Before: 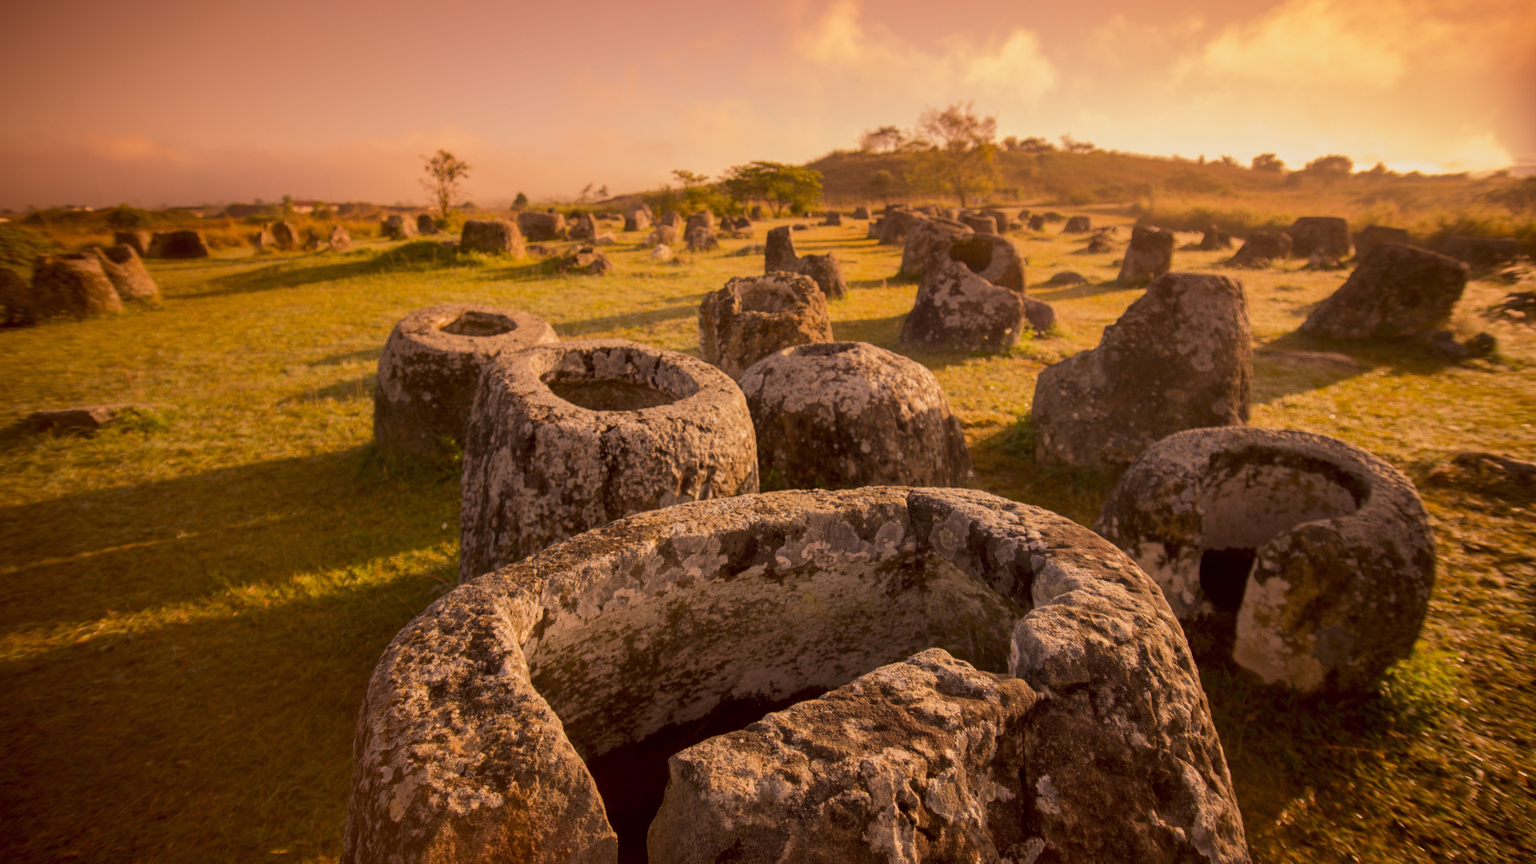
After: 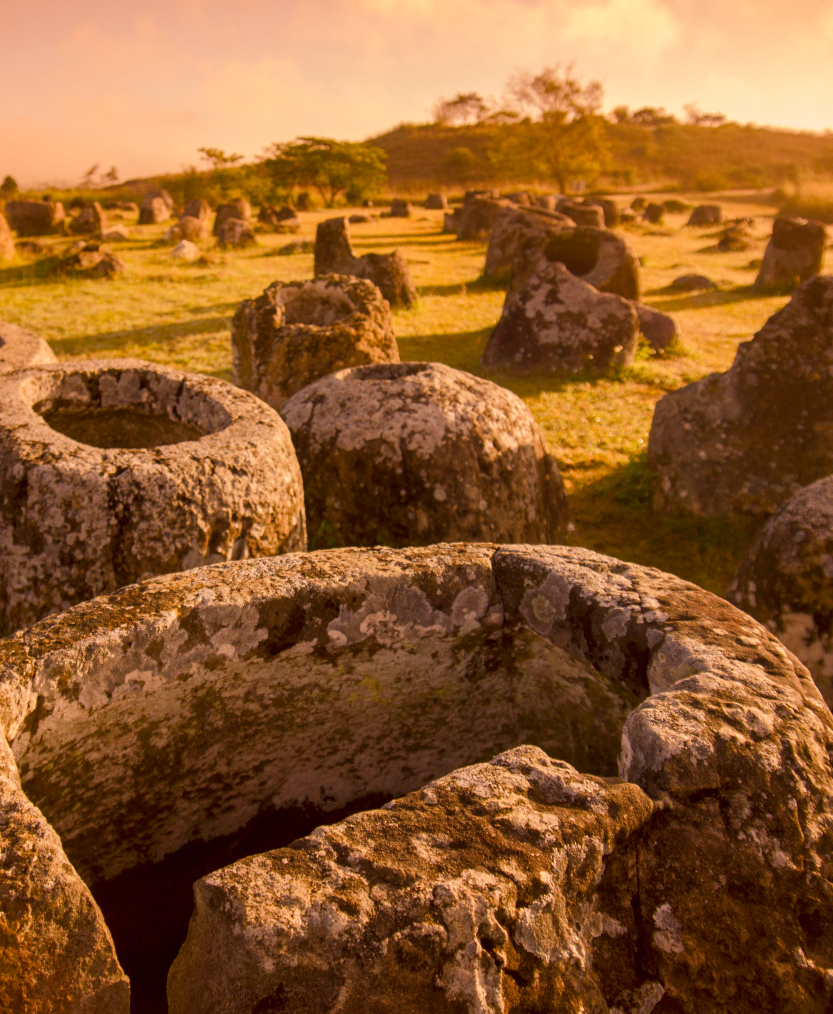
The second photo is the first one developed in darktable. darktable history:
crop: left 33.452%, top 6.025%, right 23.155%
color balance rgb: linear chroma grading › shadows 32%, linear chroma grading › global chroma -2%, linear chroma grading › mid-tones 4%, perceptual saturation grading › global saturation -2%, perceptual saturation grading › highlights -8%, perceptual saturation grading › mid-tones 8%, perceptual saturation grading › shadows 4%, perceptual brilliance grading › highlights 8%, perceptual brilliance grading › mid-tones 4%, perceptual brilliance grading › shadows 2%, global vibrance 16%, saturation formula JzAzBz (2021)
